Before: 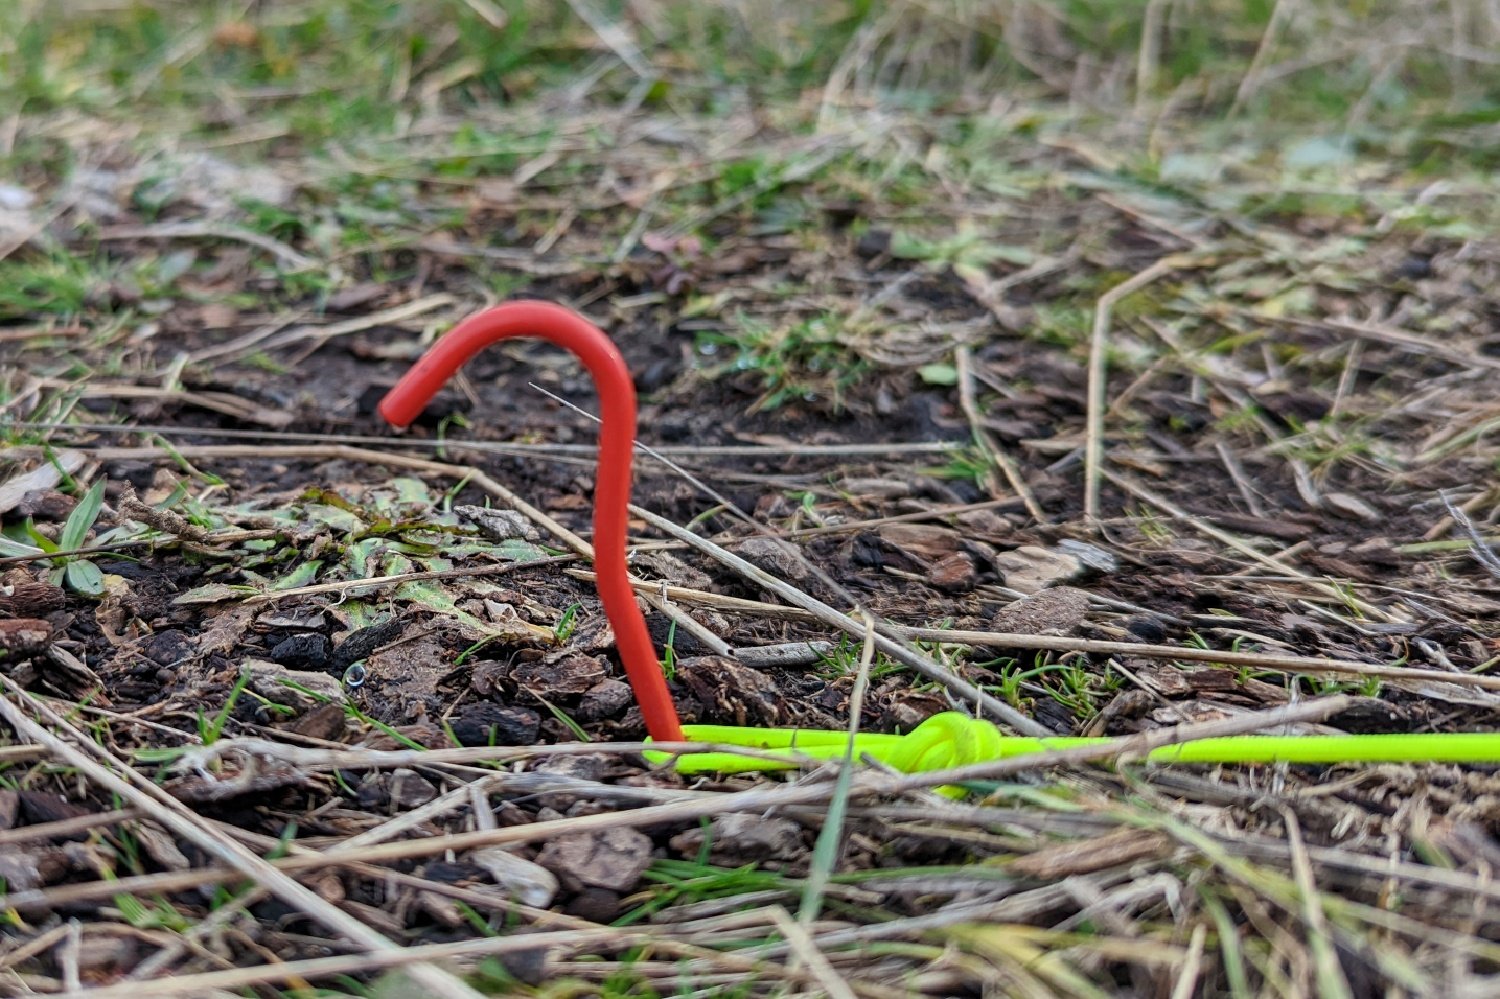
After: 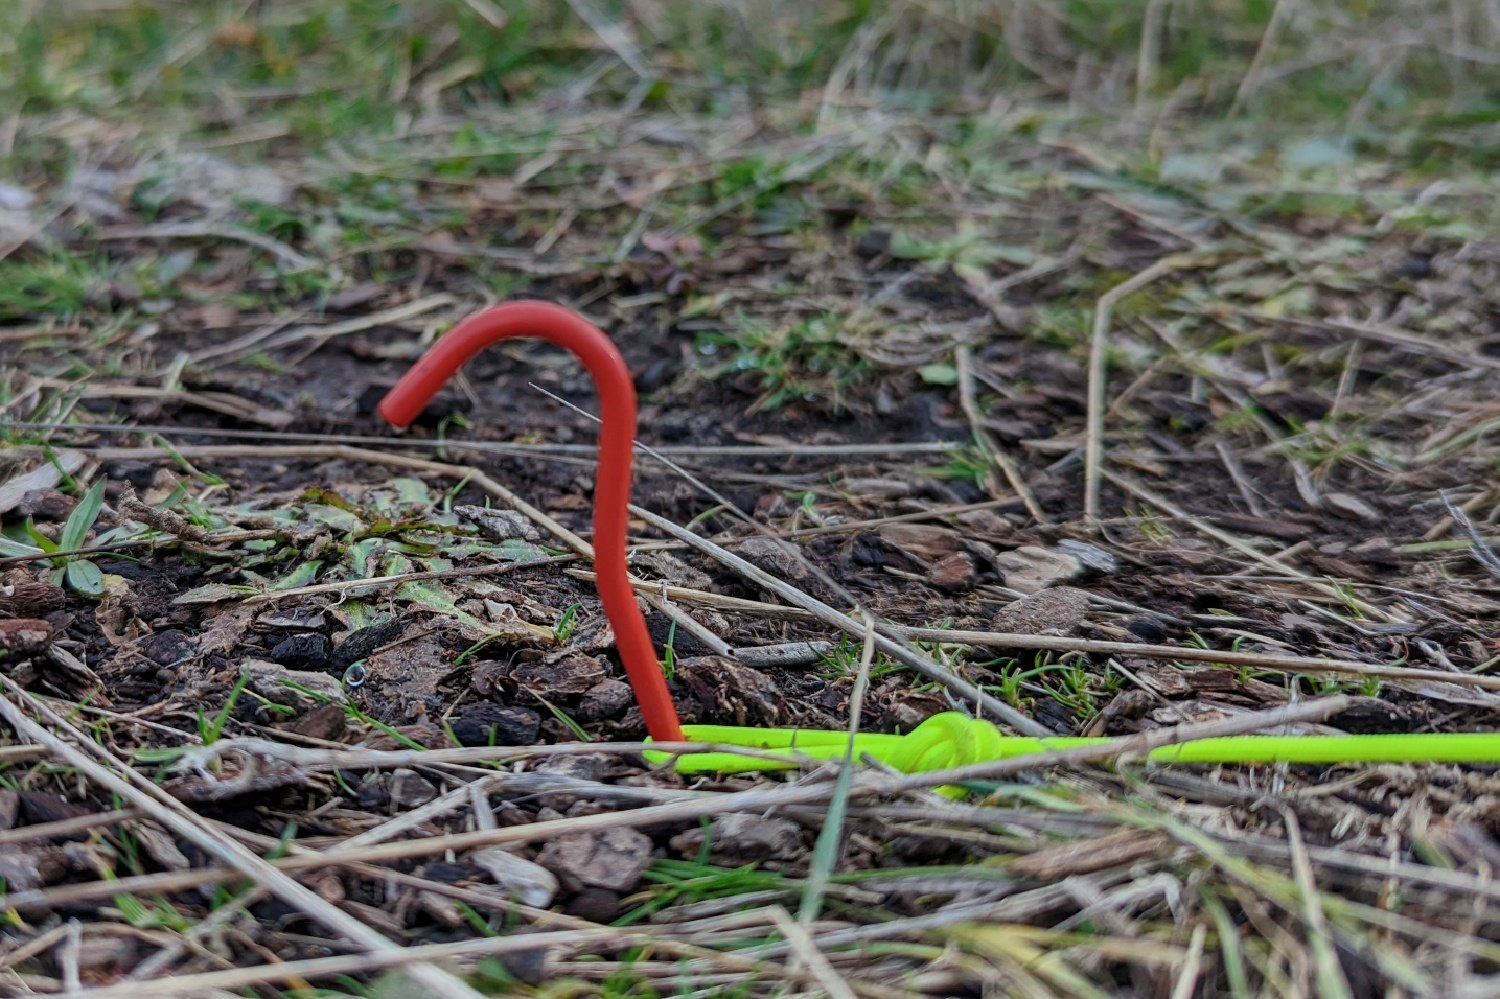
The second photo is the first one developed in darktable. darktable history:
color calibration: x 0.355, y 0.367, temperature 4700.38 K
graduated density: rotation 5.63°, offset 76.9
